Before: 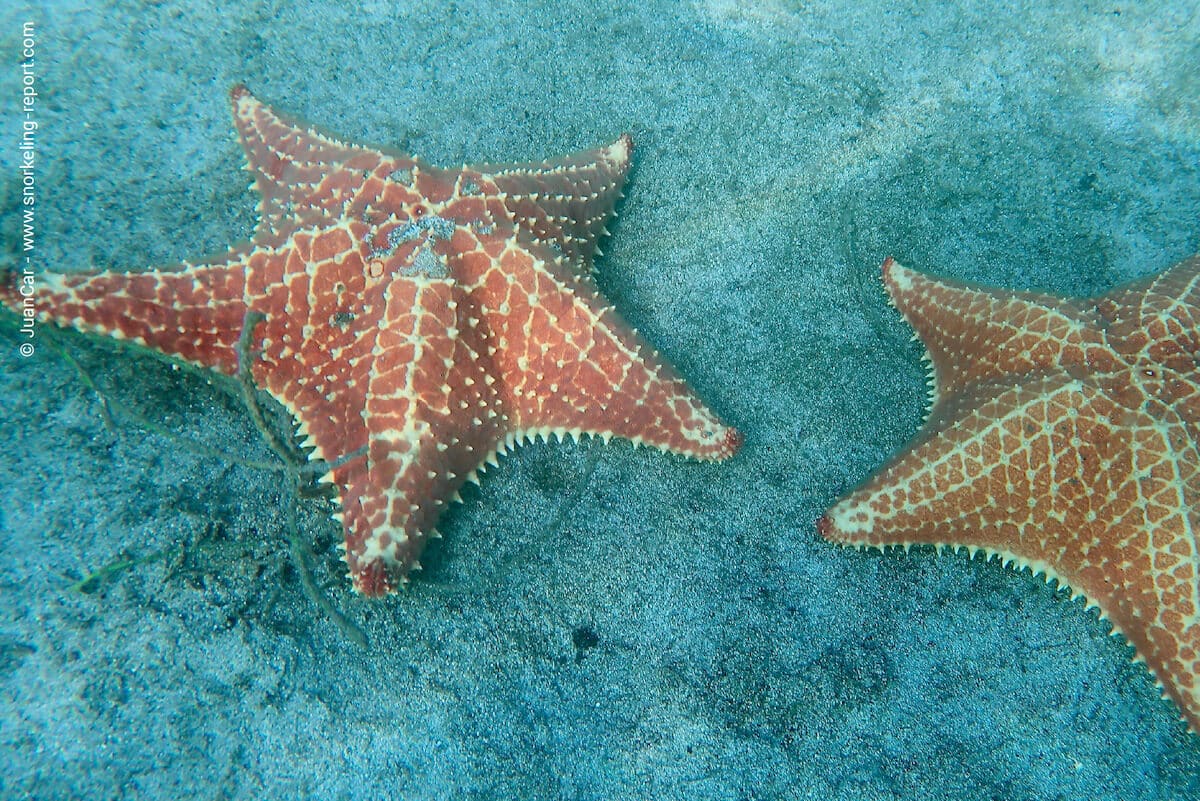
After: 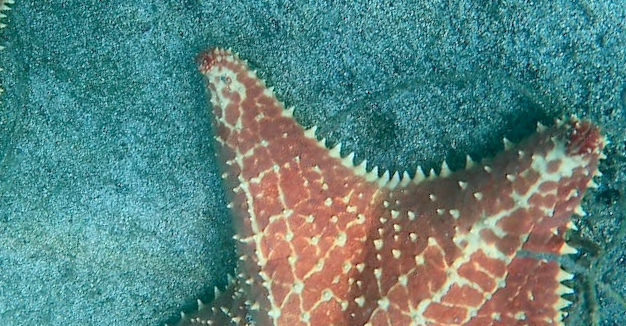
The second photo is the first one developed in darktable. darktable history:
local contrast: highlights 61%, shadows 115%, detail 106%, midtone range 0.527
base curve: curves: ch0 [(0, 0) (0.297, 0.298) (1, 1)], preserve colors none
crop and rotate: angle 147.01°, left 9.187%, top 15.658%, right 4.452%, bottom 16.987%
